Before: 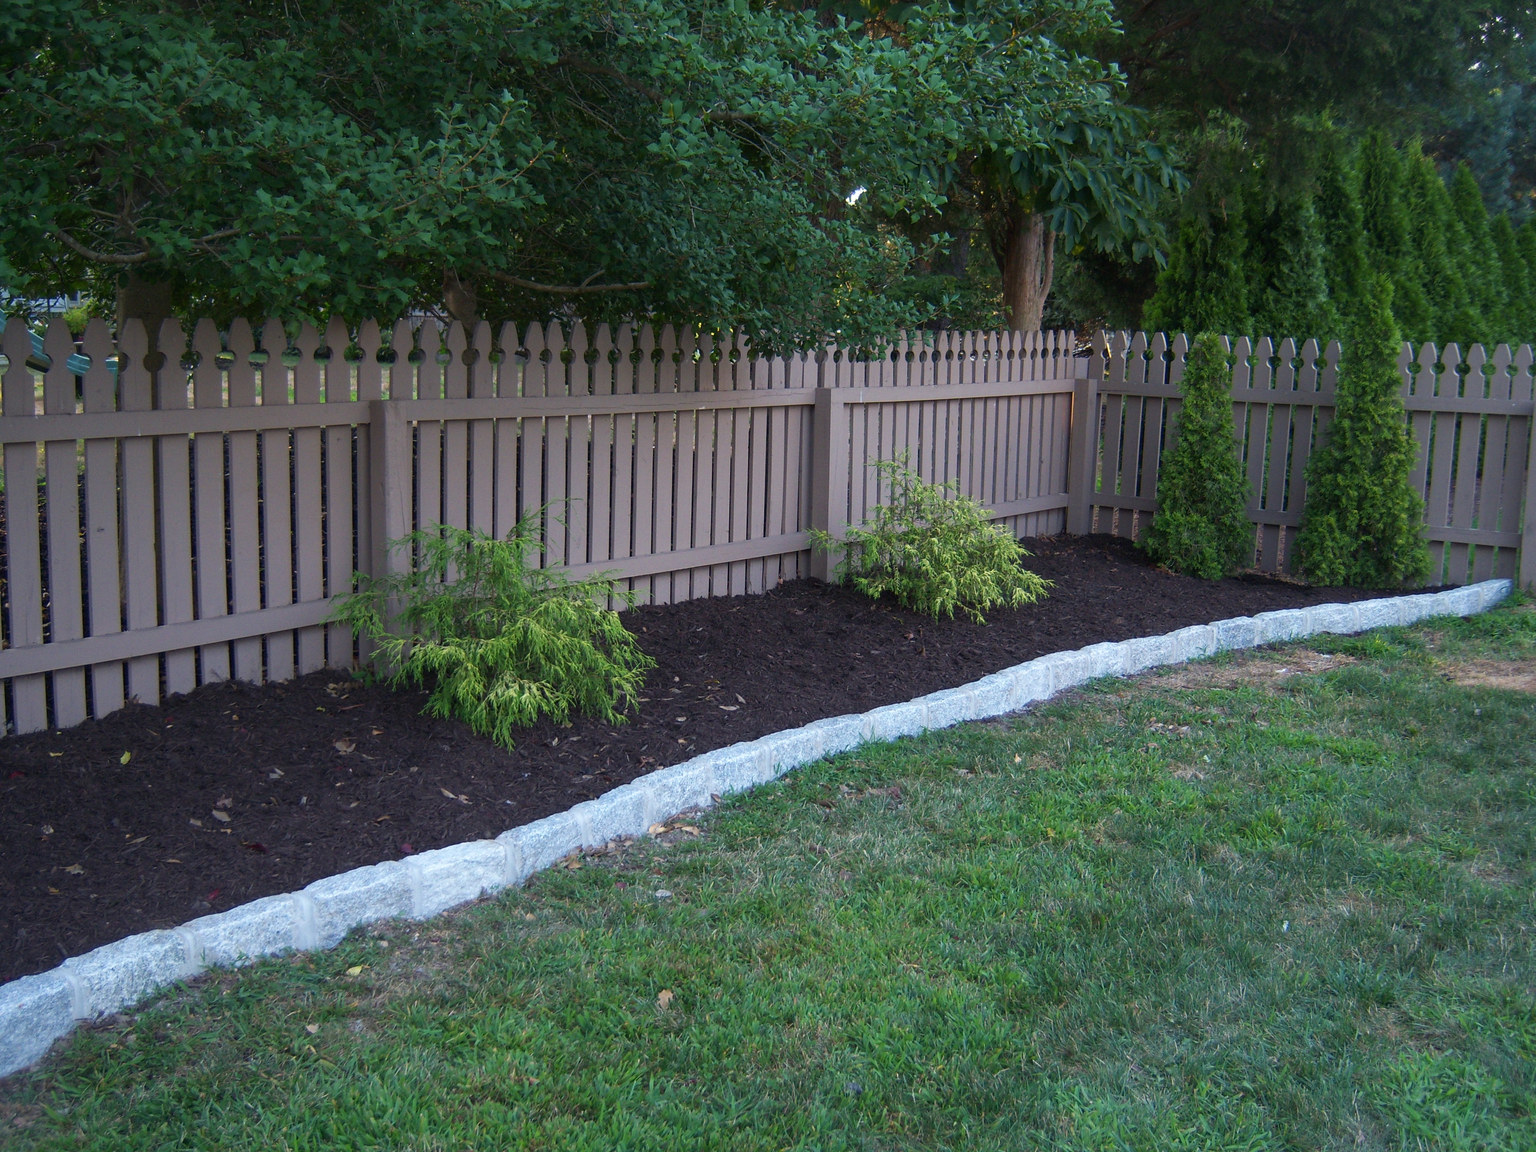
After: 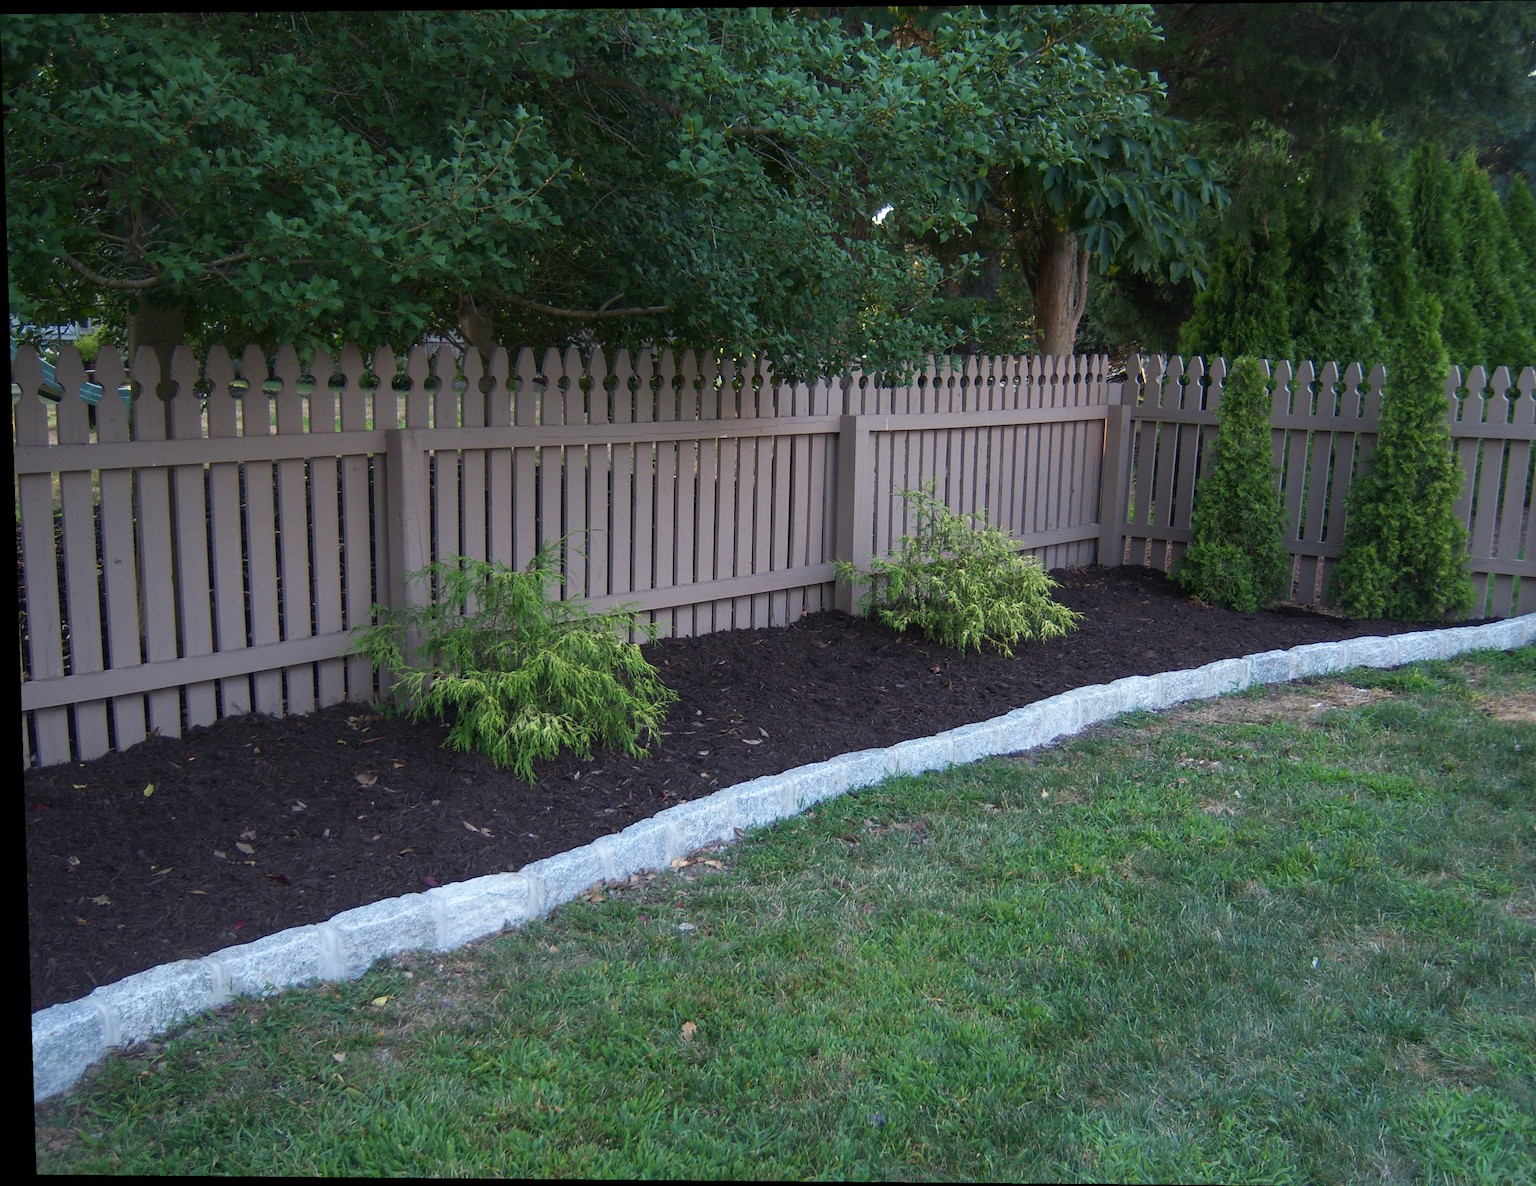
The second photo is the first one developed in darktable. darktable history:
crop: right 4.126%, bottom 0.031%
rotate and perspective: lens shift (vertical) 0.048, lens shift (horizontal) -0.024, automatic cropping off
contrast brightness saturation: saturation -0.05
